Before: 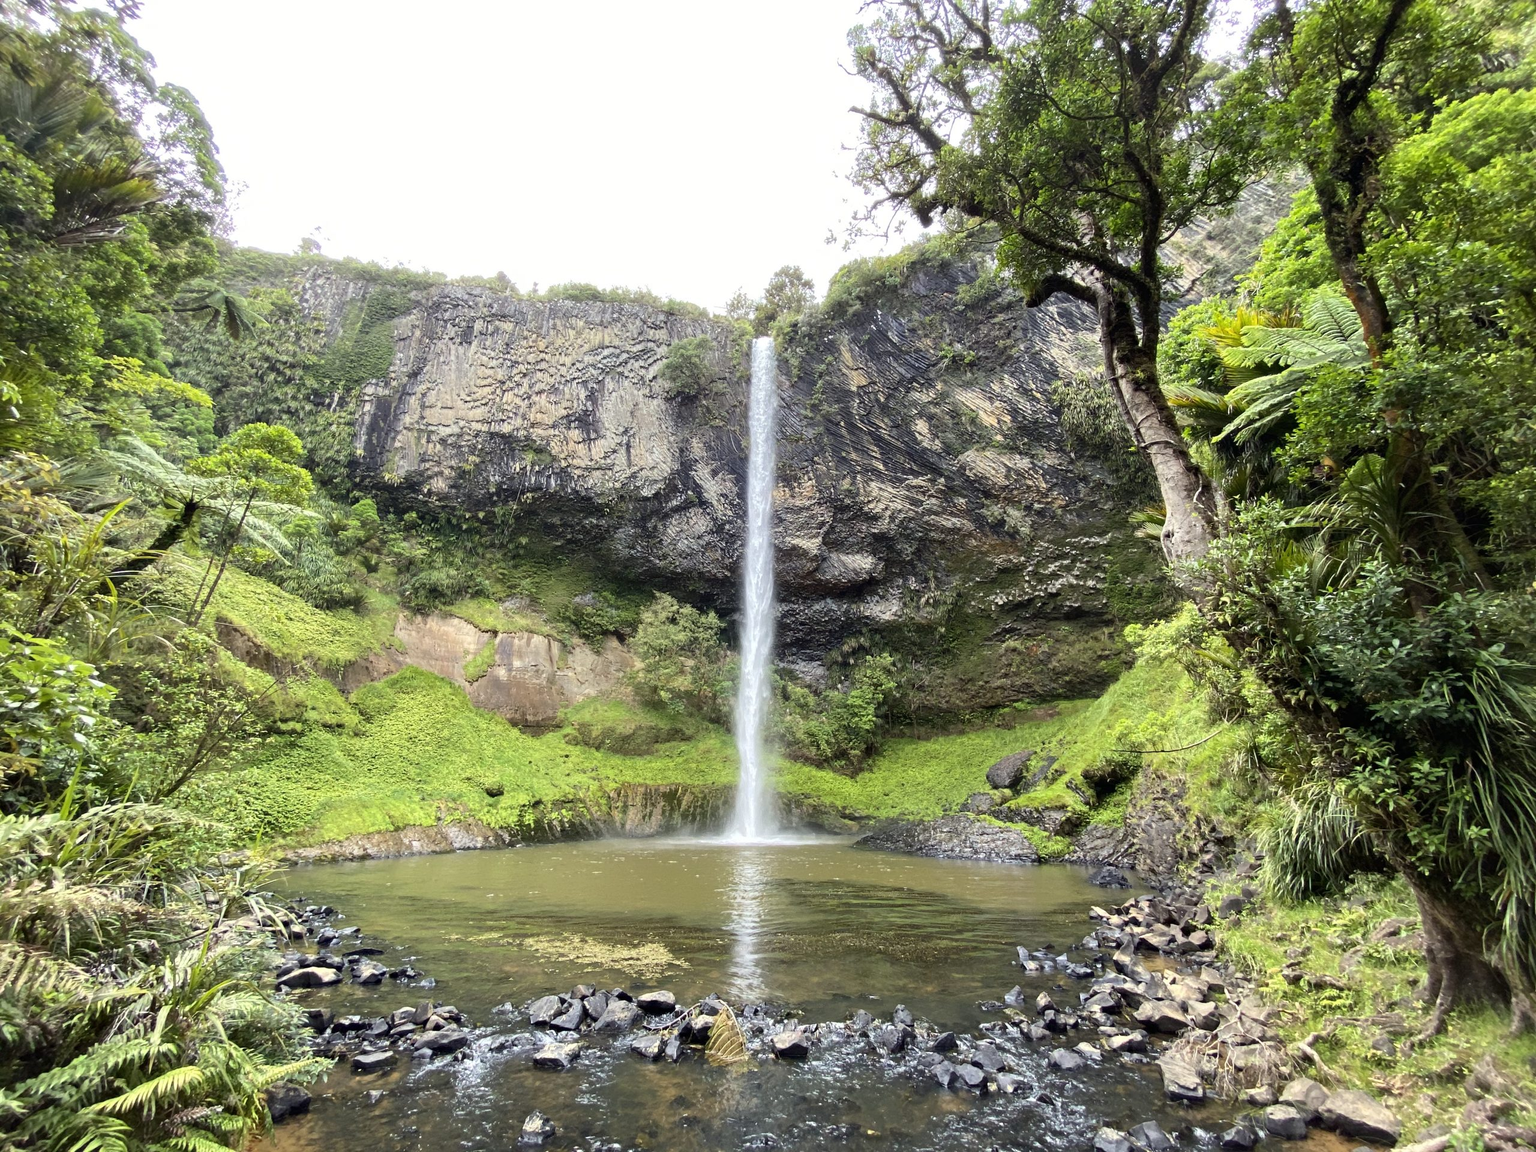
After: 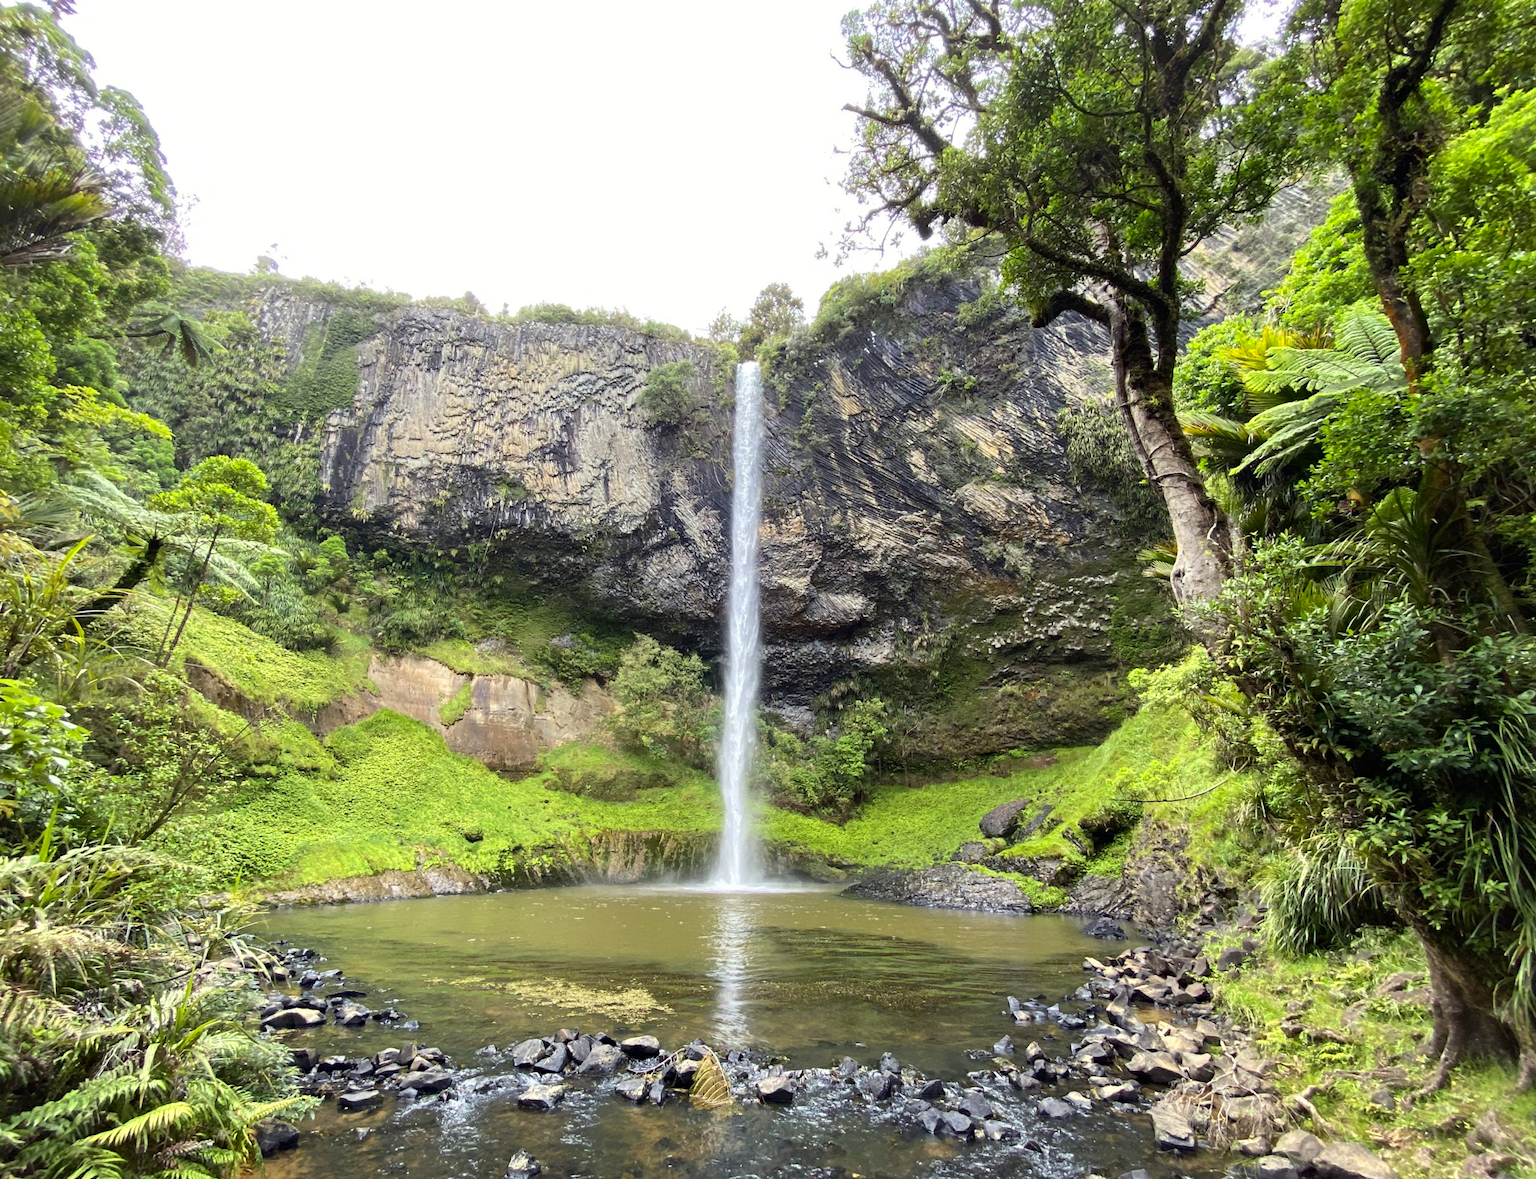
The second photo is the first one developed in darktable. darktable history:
rotate and perspective: rotation 0.074°, lens shift (vertical) 0.096, lens shift (horizontal) -0.041, crop left 0.043, crop right 0.952, crop top 0.024, crop bottom 0.979
color zones: curves: ch0 [(0, 0.613) (0.01, 0.613) (0.245, 0.448) (0.498, 0.529) (0.642, 0.665) (0.879, 0.777) (0.99, 0.613)]; ch1 [(0, 0) (0.143, 0) (0.286, 0) (0.429, 0) (0.571, 0) (0.714, 0) (0.857, 0)], mix -121.96%
